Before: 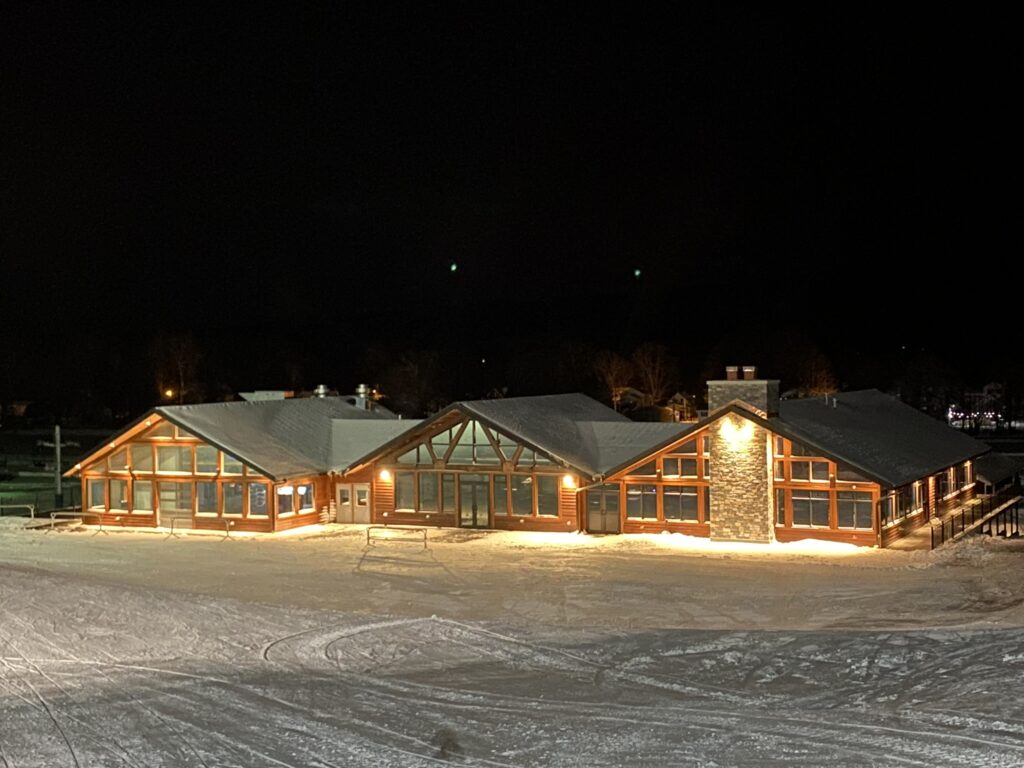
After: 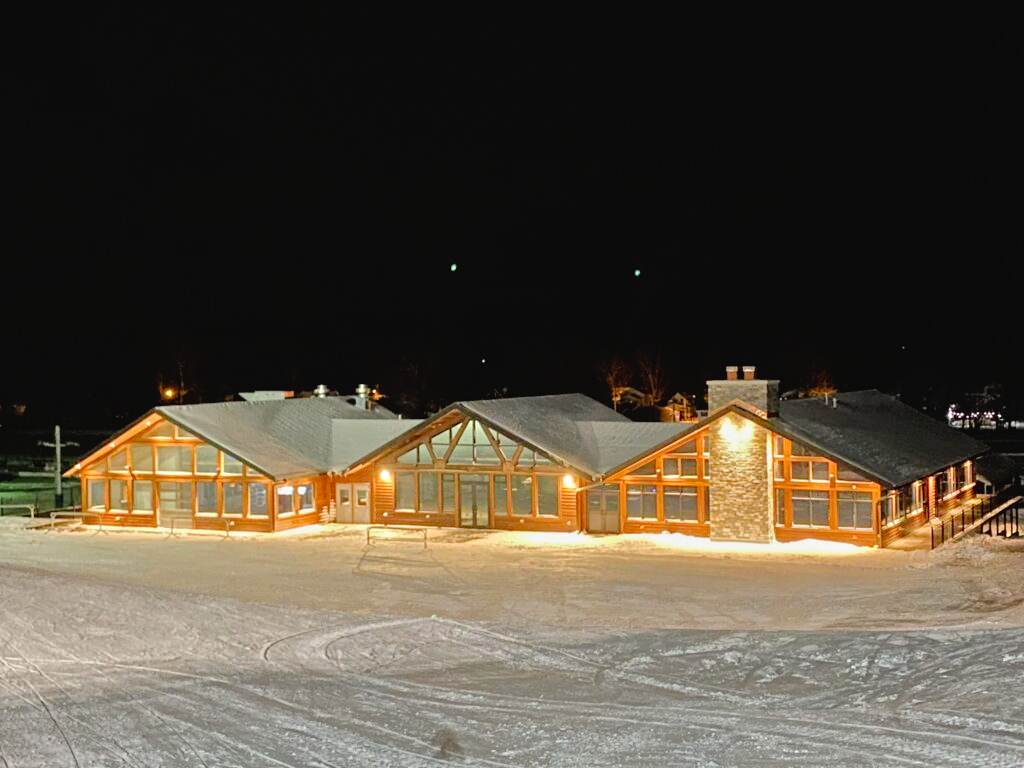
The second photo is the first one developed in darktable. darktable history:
tone curve: curves: ch0 [(0, 0) (0.003, 0.016) (0.011, 0.015) (0.025, 0.017) (0.044, 0.026) (0.069, 0.034) (0.1, 0.043) (0.136, 0.068) (0.177, 0.119) (0.224, 0.175) (0.277, 0.251) (0.335, 0.328) (0.399, 0.415) (0.468, 0.499) (0.543, 0.58) (0.623, 0.659) (0.709, 0.731) (0.801, 0.807) (0.898, 0.895) (1, 1)], preserve colors none
contrast brightness saturation: contrast -0.1, saturation -0.1
tone equalizer: -7 EV 0.15 EV, -6 EV 0.6 EV, -5 EV 1.15 EV, -4 EV 1.33 EV, -3 EV 1.15 EV, -2 EV 0.6 EV, -1 EV 0.15 EV, mask exposure compensation -0.5 EV
